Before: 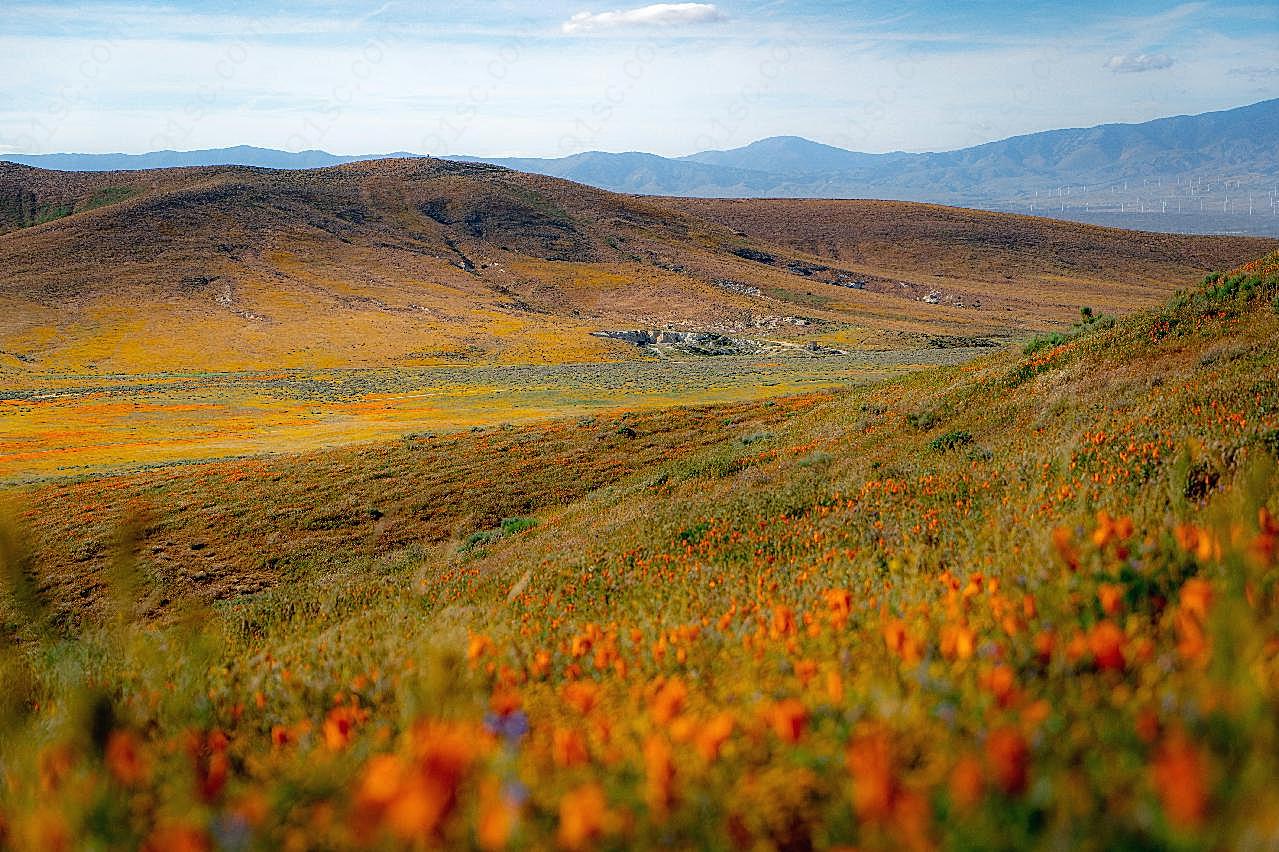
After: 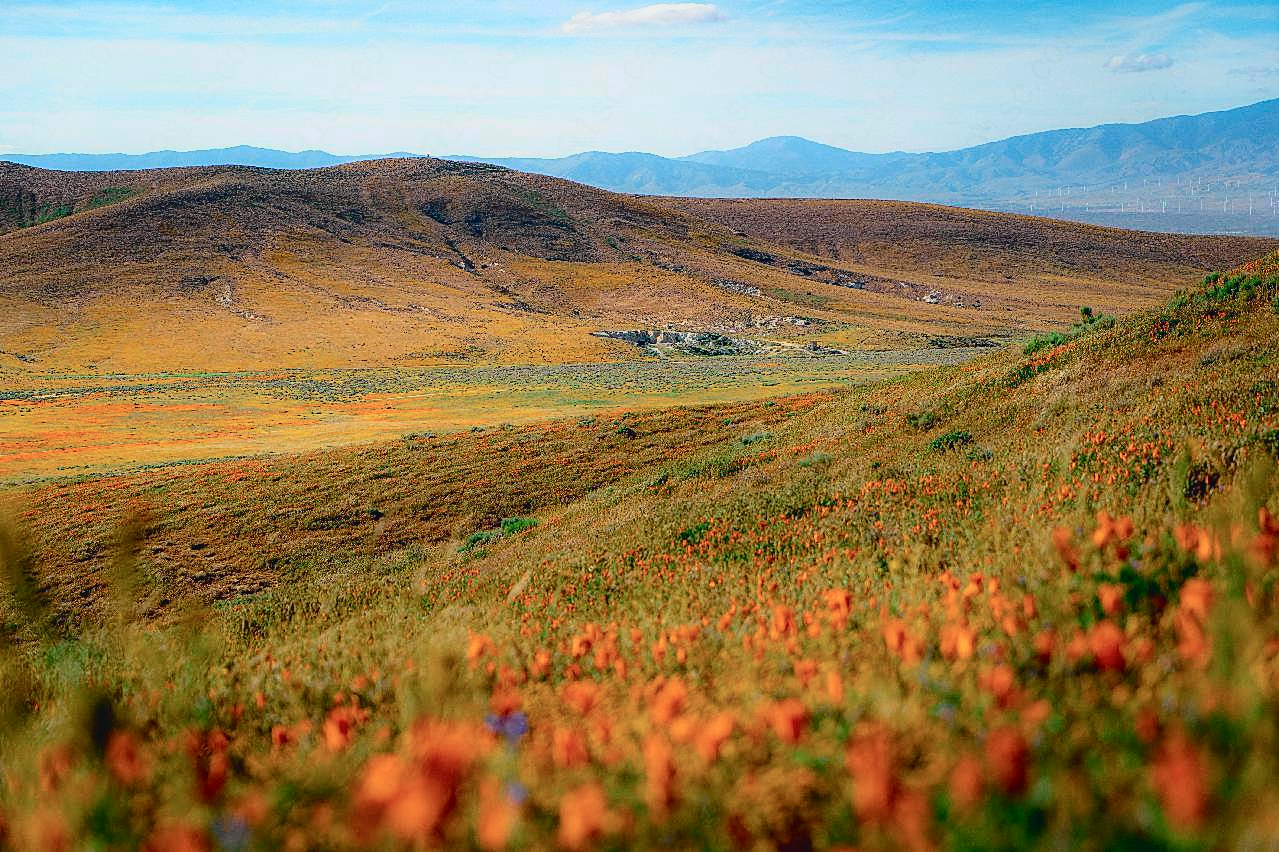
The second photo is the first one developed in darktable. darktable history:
tone curve: curves: ch0 [(0, 0.029) (0.099, 0.082) (0.264, 0.253) (0.447, 0.481) (0.678, 0.721) (0.828, 0.857) (0.992, 0.94)]; ch1 [(0, 0) (0.311, 0.266) (0.411, 0.374) (0.481, 0.458) (0.501, 0.499) (0.514, 0.512) (0.575, 0.577) (0.643, 0.648) (0.682, 0.674) (0.802, 0.812) (1, 1)]; ch2 [(0, 0) (0.259, 0.207) (0.323, 0.311) (0.376, 0.353) (0.463, 0.456) (0.498, 0.498) (0.524, 0.512) (0.574, 0.582) (0.648, 0.653) (0.768, 0.728) (1, 1)], color space Lab, independent channels, preserve colors none
